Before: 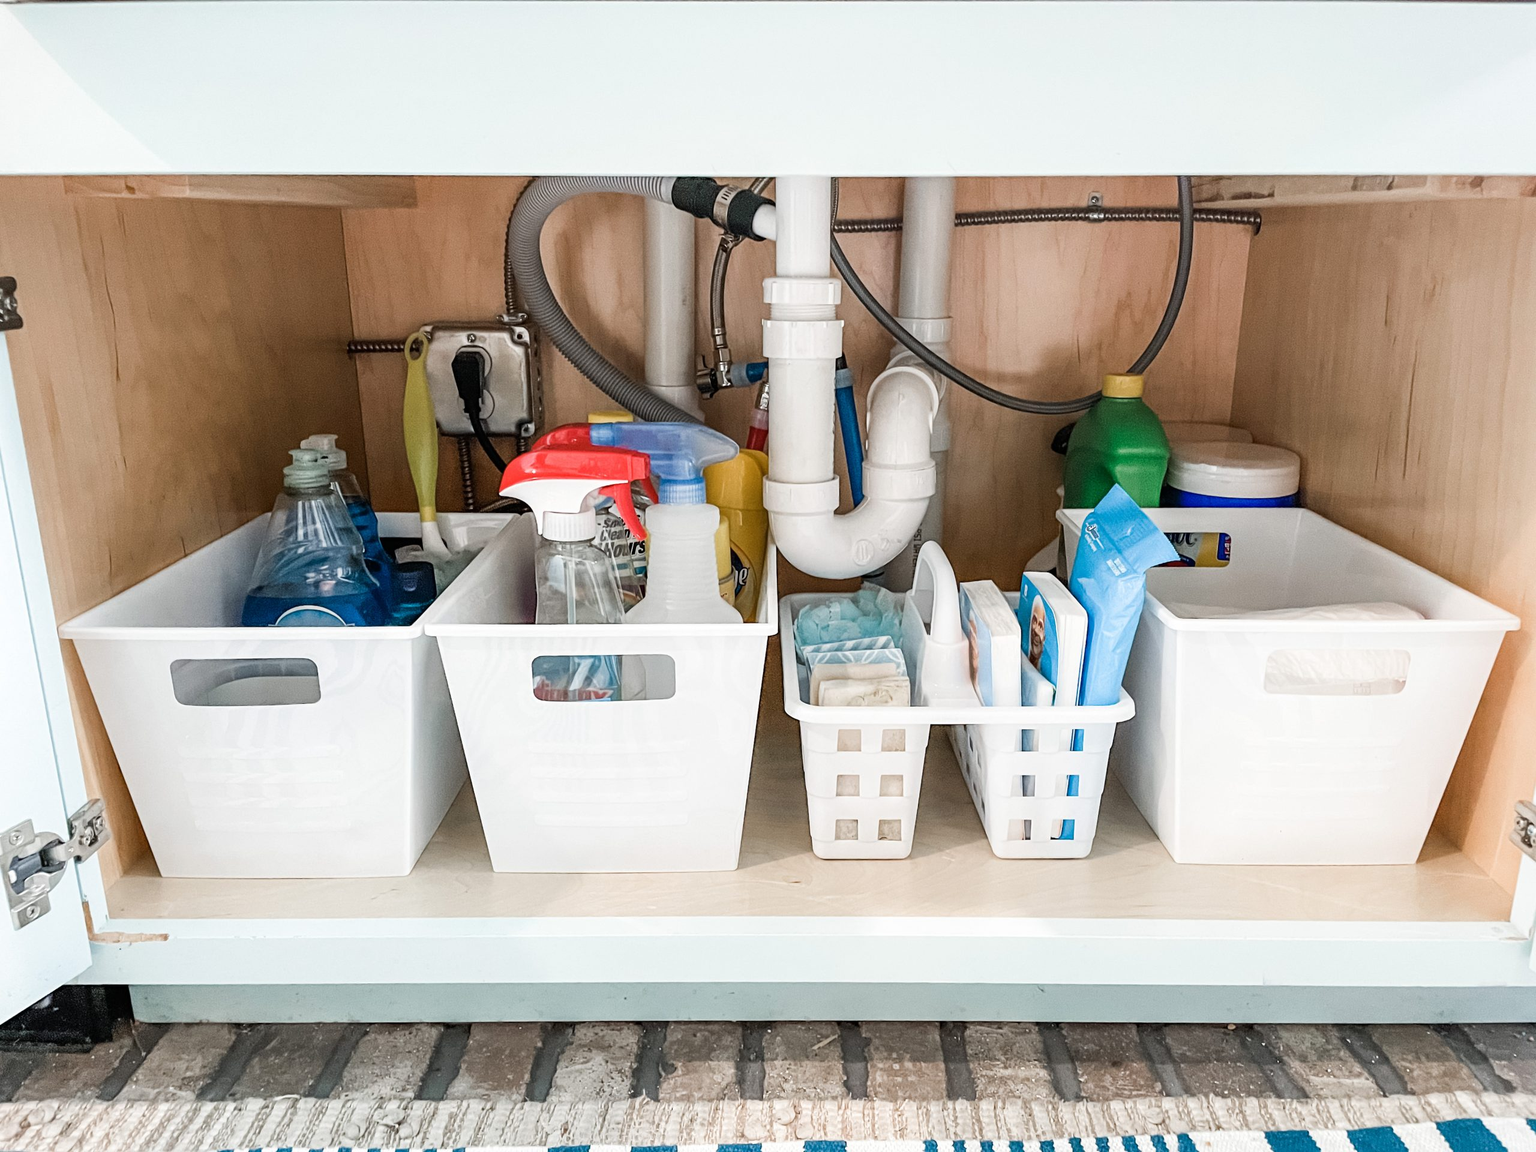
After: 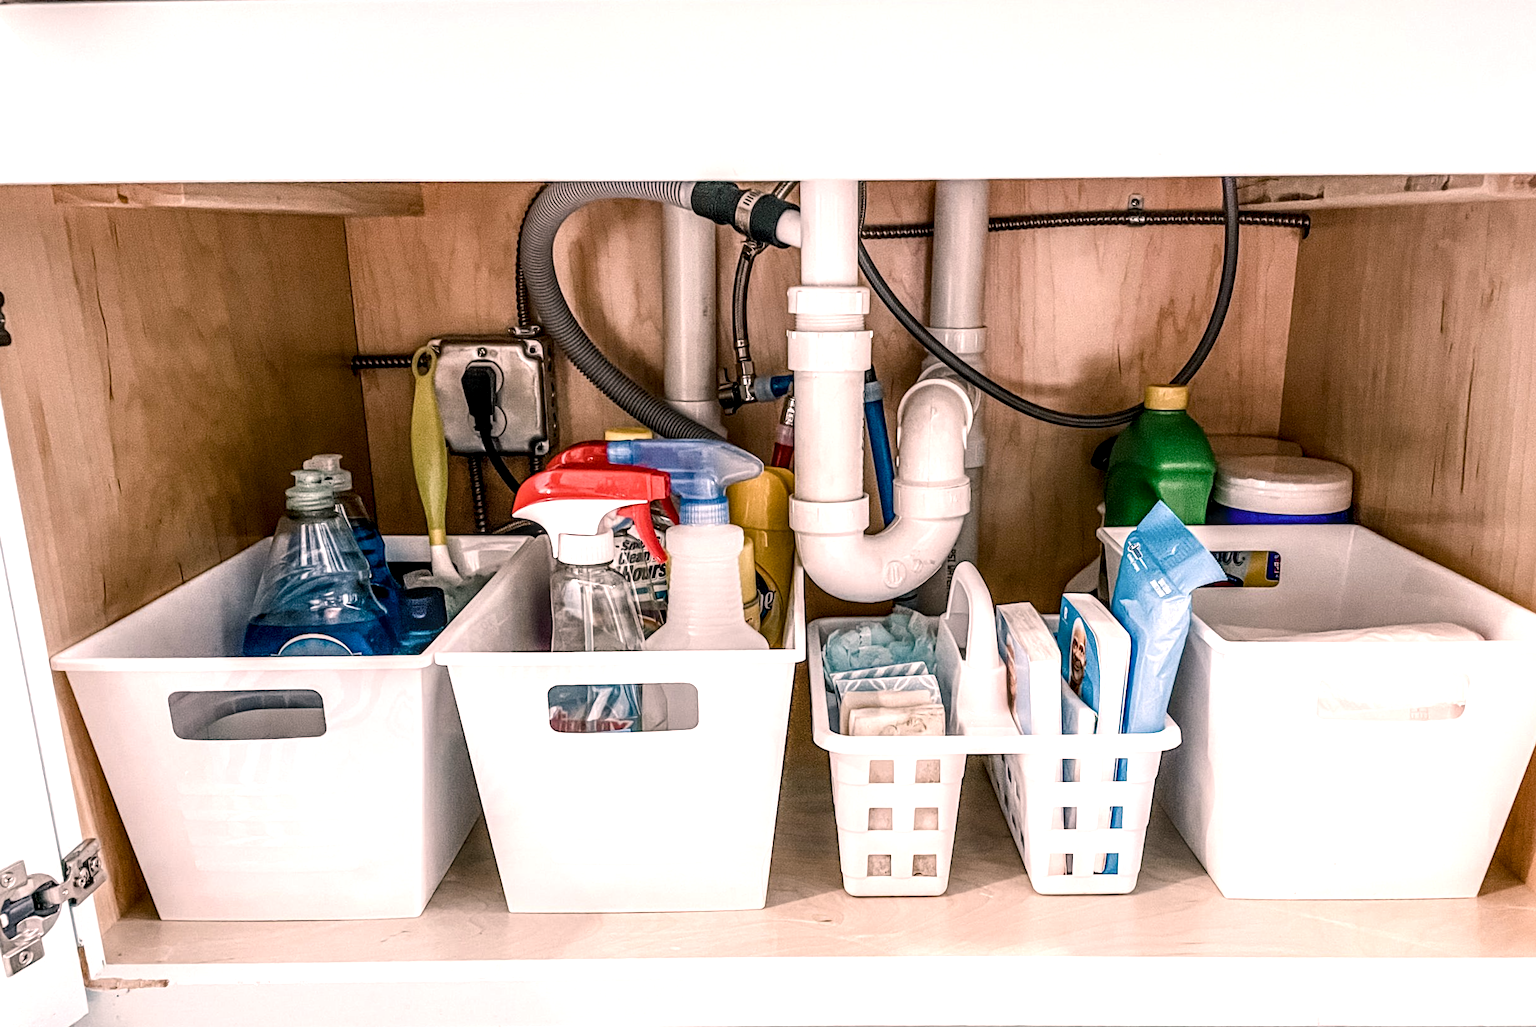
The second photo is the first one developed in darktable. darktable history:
color balance rgb: power › hue 60.25°, highlights gain › chroma 4.627%, highlights gain › hue 31.07°, perceptual saturation grading › global saturation 25.241%, perceptual saturation grading › highlights -50.455%, perceptual saturation grading › shadows 30.203%, perceptual brilliance grading › highlights 13.86%, perceptual brilliance grading › shadows -18.381%, global vibrance 23.569%
contrast brightness saturation: contrast -0.154, brightness 0.053, saturation -0.129
crop and rotate: angle 0.393°, left 0.292%, right 3.554%, bottom 14.199%
local contrast: highlights 18%, detail 186%
